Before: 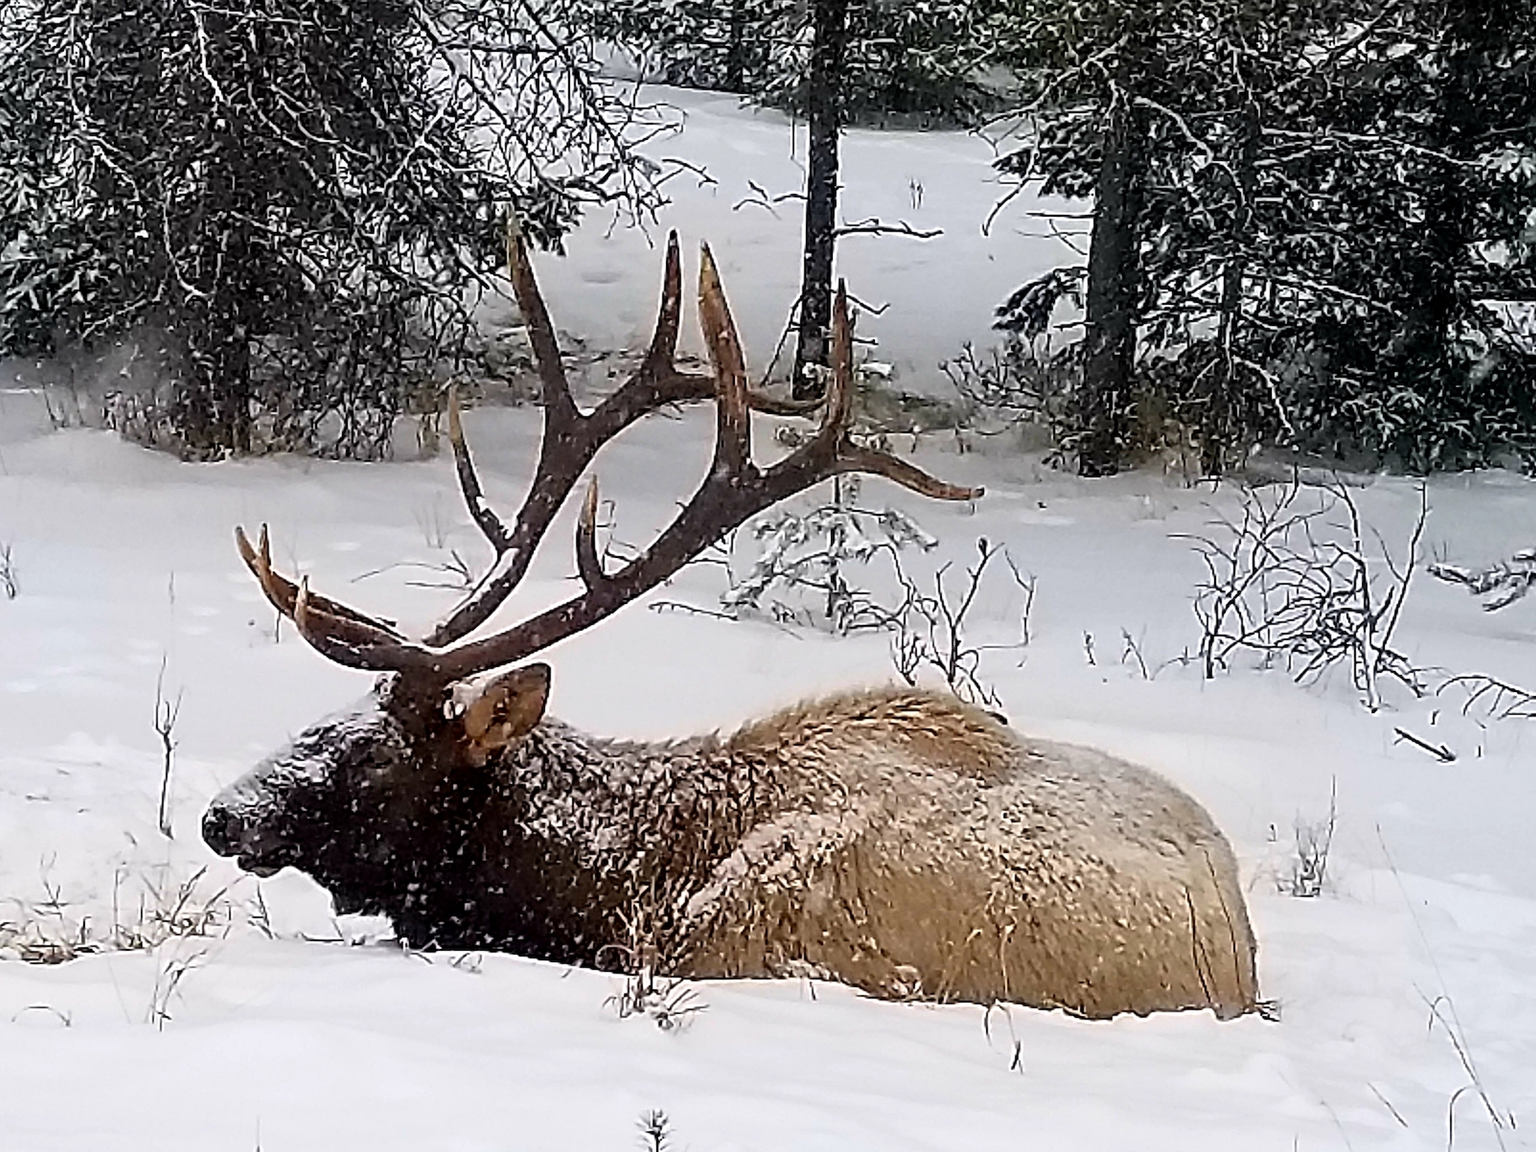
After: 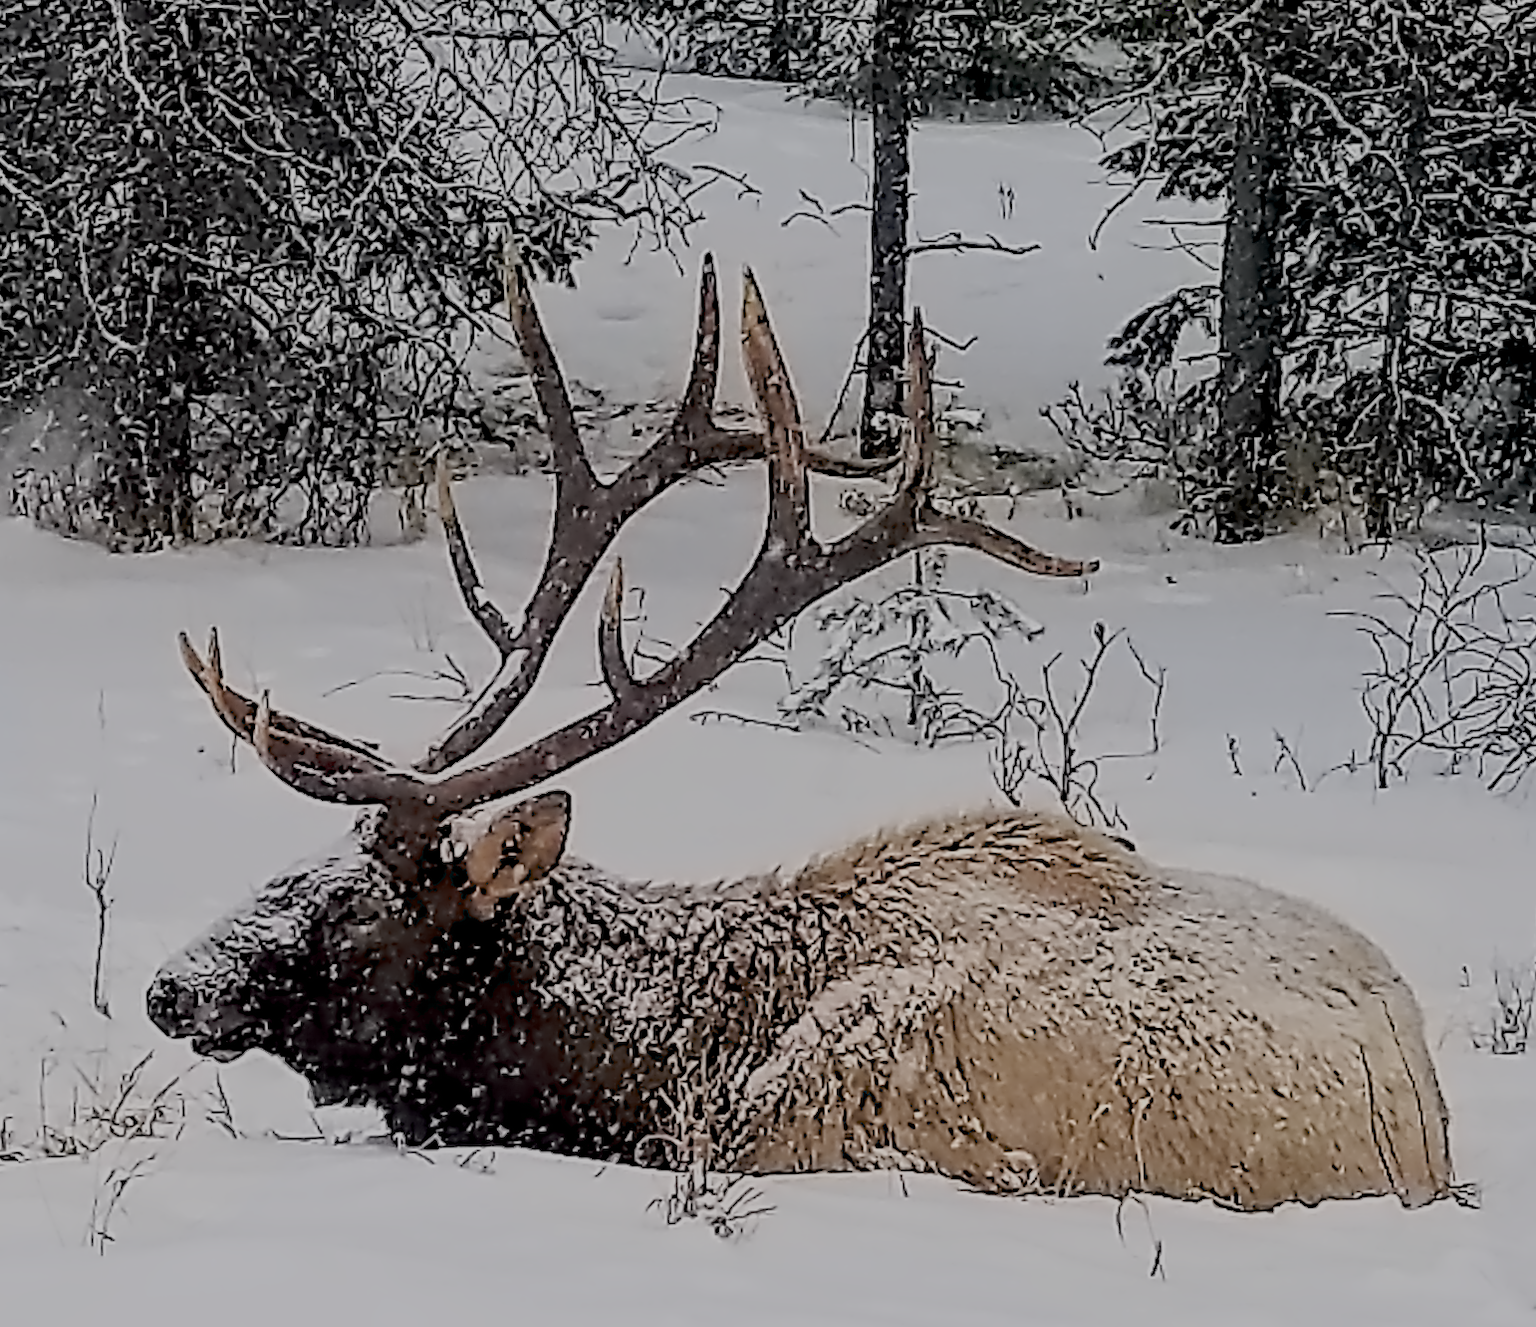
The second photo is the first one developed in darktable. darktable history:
tone equalizer: -8 EV -0.722 EV, -7 EV -0.724 EV, -6 EV -0.61 EV, -5 EV -0.414 EV, -3 EV 0.367 EV, -2 EV 0.6 EV, -1 EV 0.686 EV, +0 EV 0.742 EV, edges refinement/feathering 500, mask exposure compensation -1.57 EV, preserve details no
contrast equalizer: octaves 7, y [[0.5, 0.542, 0.583, 0.625, 0.667, 0.708], [0.5 ×6], [0.5 ×6], [0, 0.033, 0.067, 0.1, 0.133, 0.167], [0, 0.05, 0.1, 0.15, 0.2, 0.25]]
crop and rotate: angle 1.46°, left 4.41%, top 0.822%, right 11.65%, bottom 2.473%
filmic rgb: black relative exposure -15.93 EV, white relative exposure 7.95 EV, hardness 4.1, latitude 49.39%, contrast 0.511
